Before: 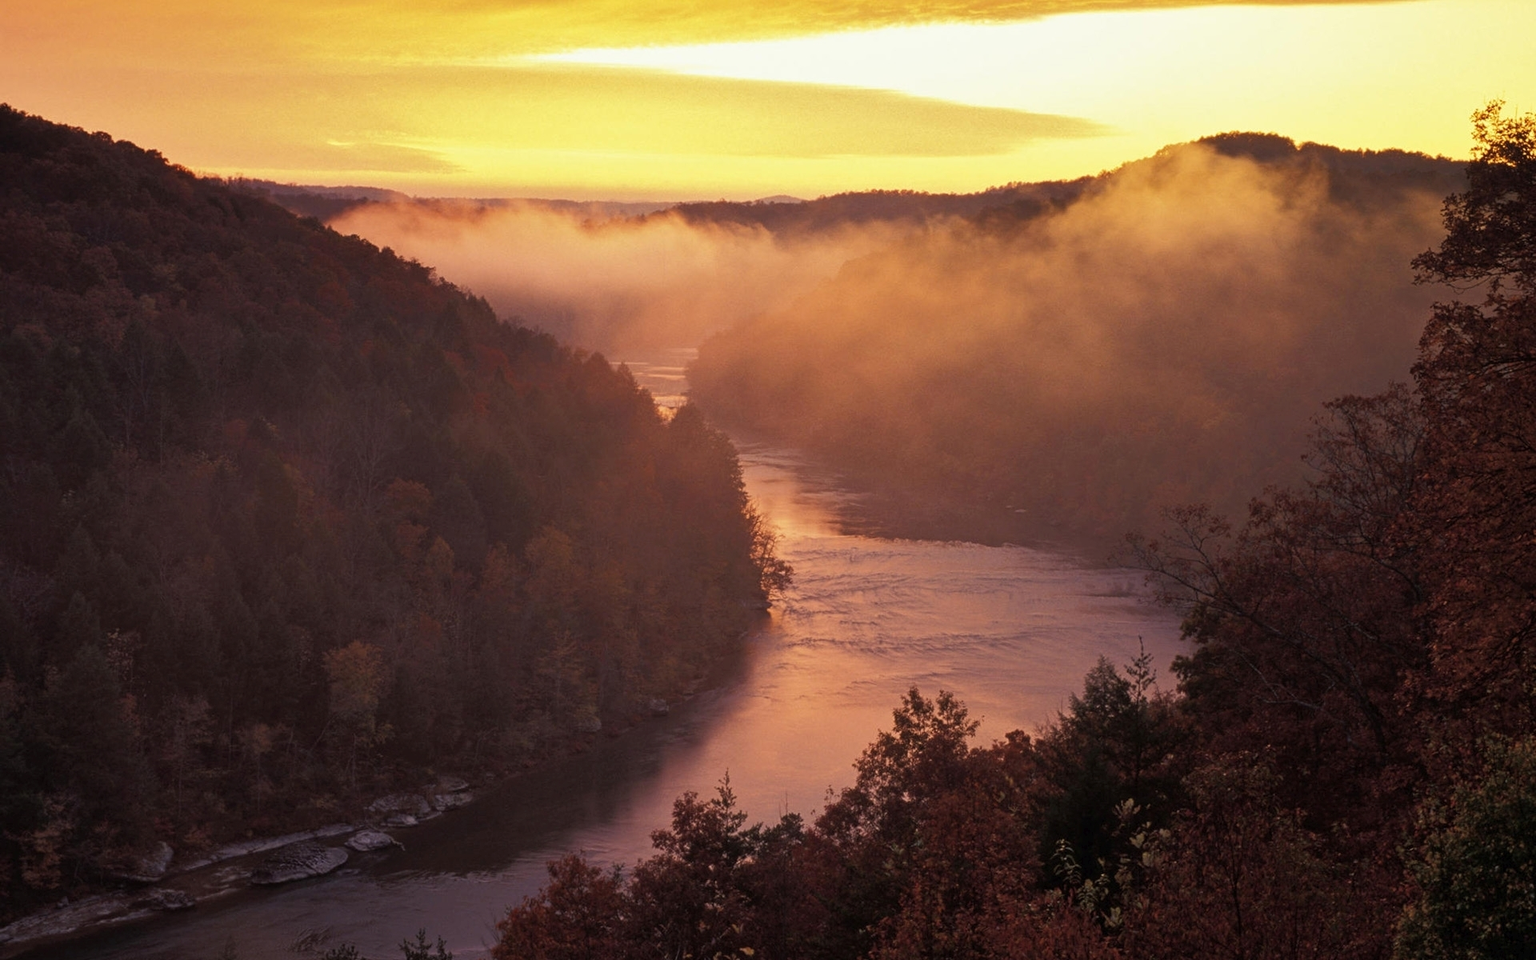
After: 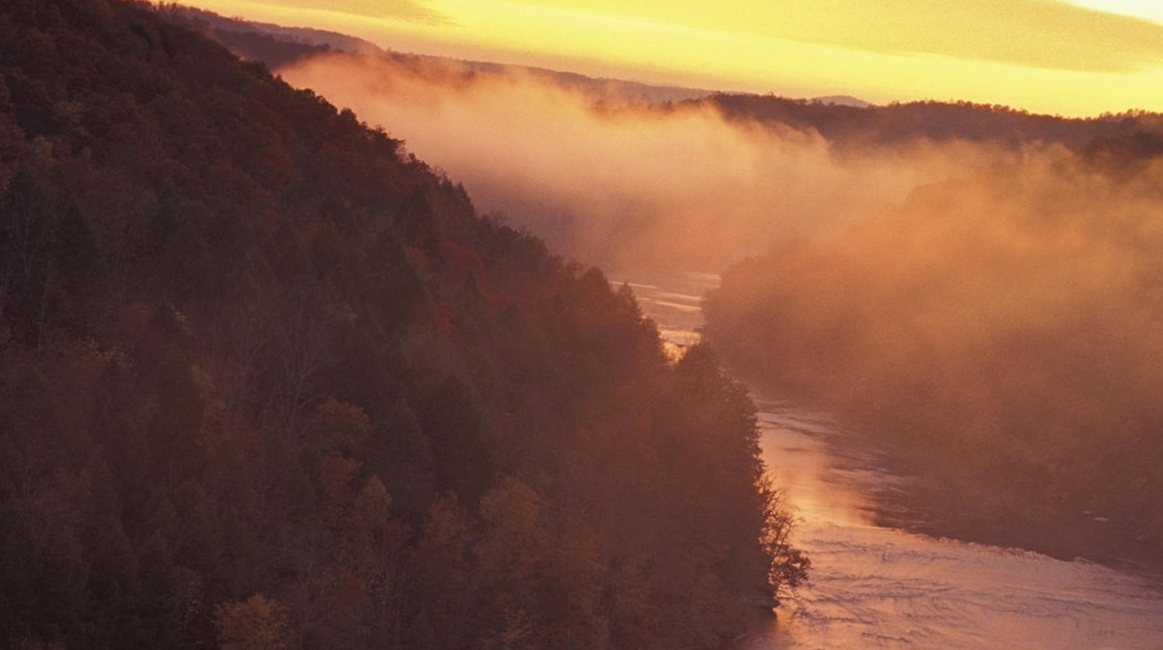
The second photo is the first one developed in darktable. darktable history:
crop and rotate: angle -5.97°, left 2.214%, top 6.693%, right 27.421%, bottom 30.338%
